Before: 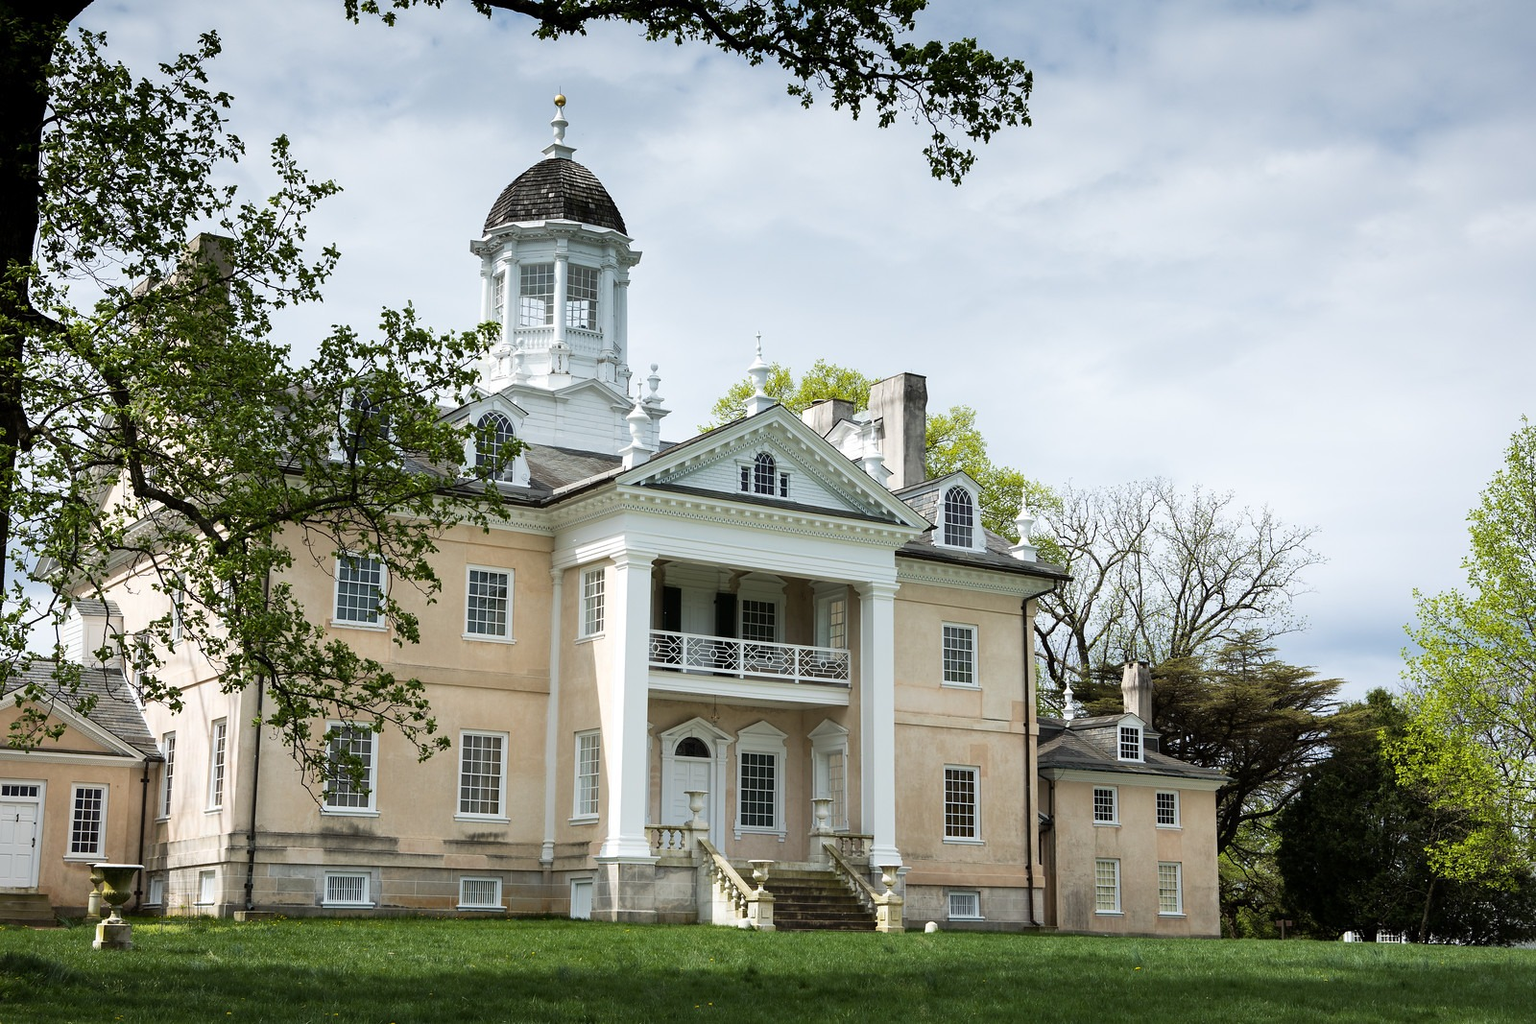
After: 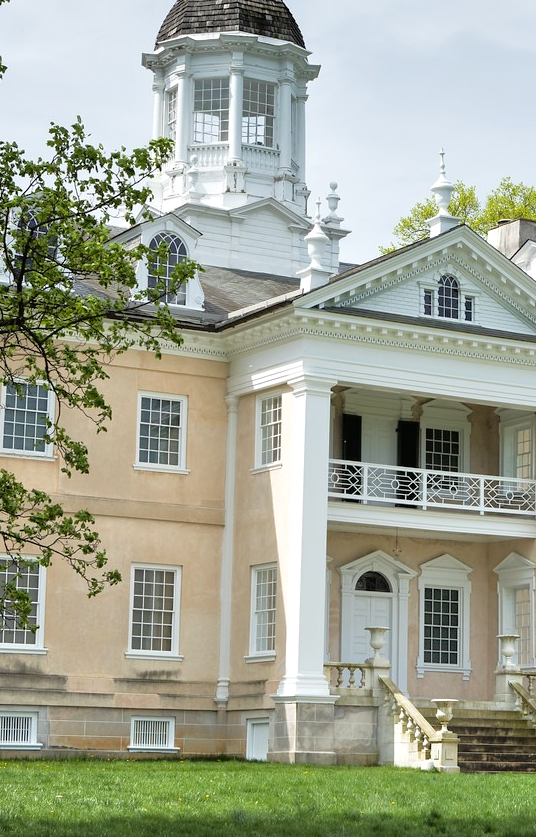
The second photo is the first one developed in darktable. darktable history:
tone equalizer: -7 EV 0.15 EV, -6 EV 0.6 EV, -5 EV 1.15 EV, -4 EV 1.33 EV, -3 EV 1.15 EV, -2 EV 0.6 EV, -1 EV 0.15 EV, mask exposure compensation -0.5 EV
crop and rotate: left 21.77%, top 18.528%, right 44.676%, bottom 2.997%
